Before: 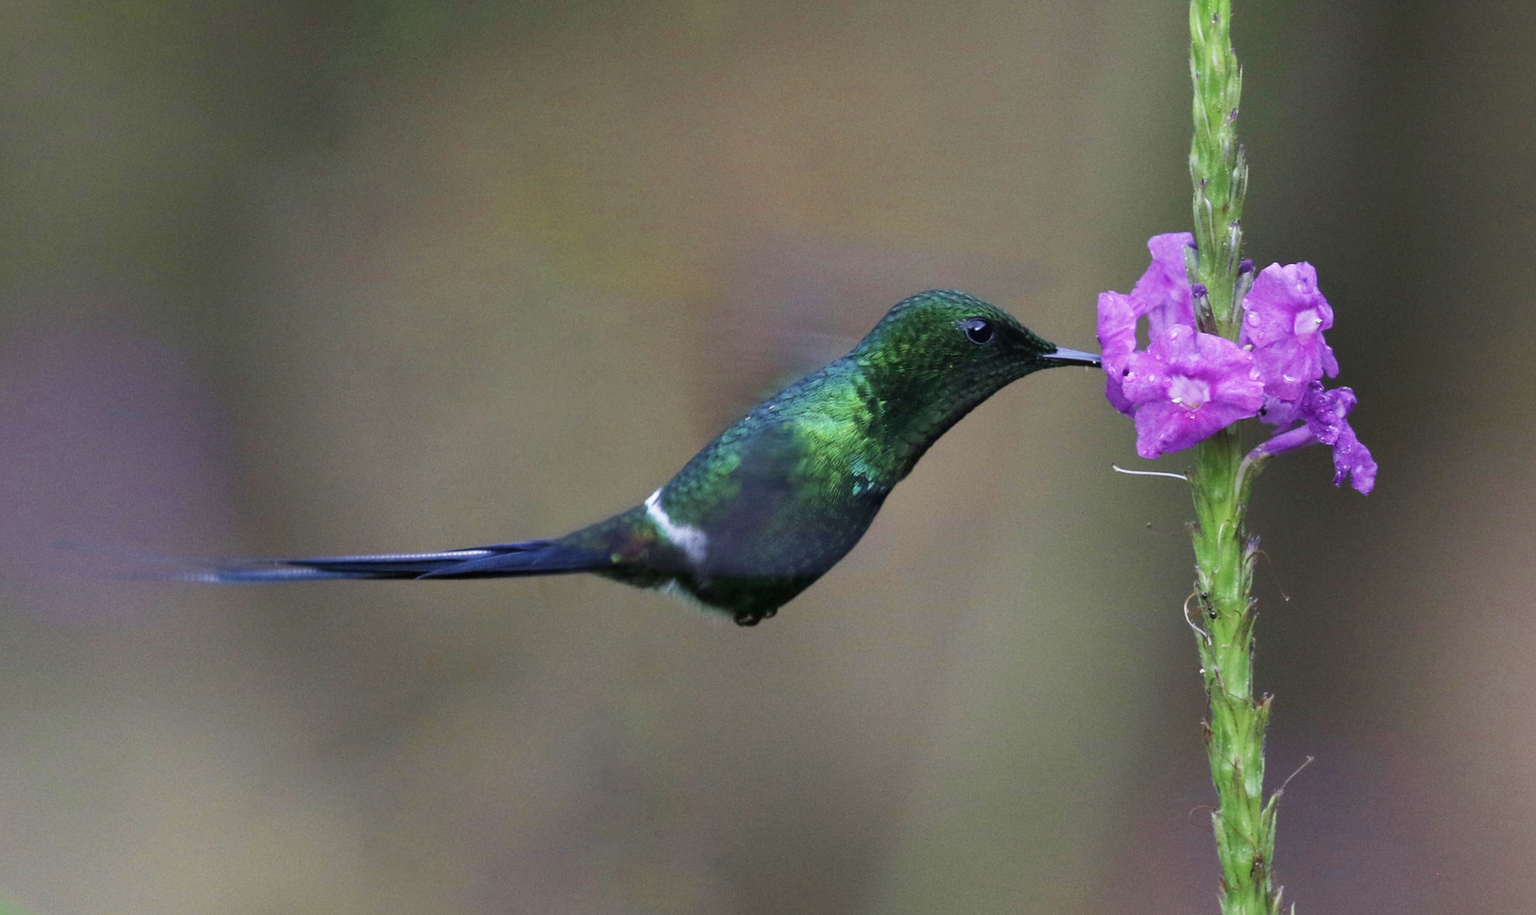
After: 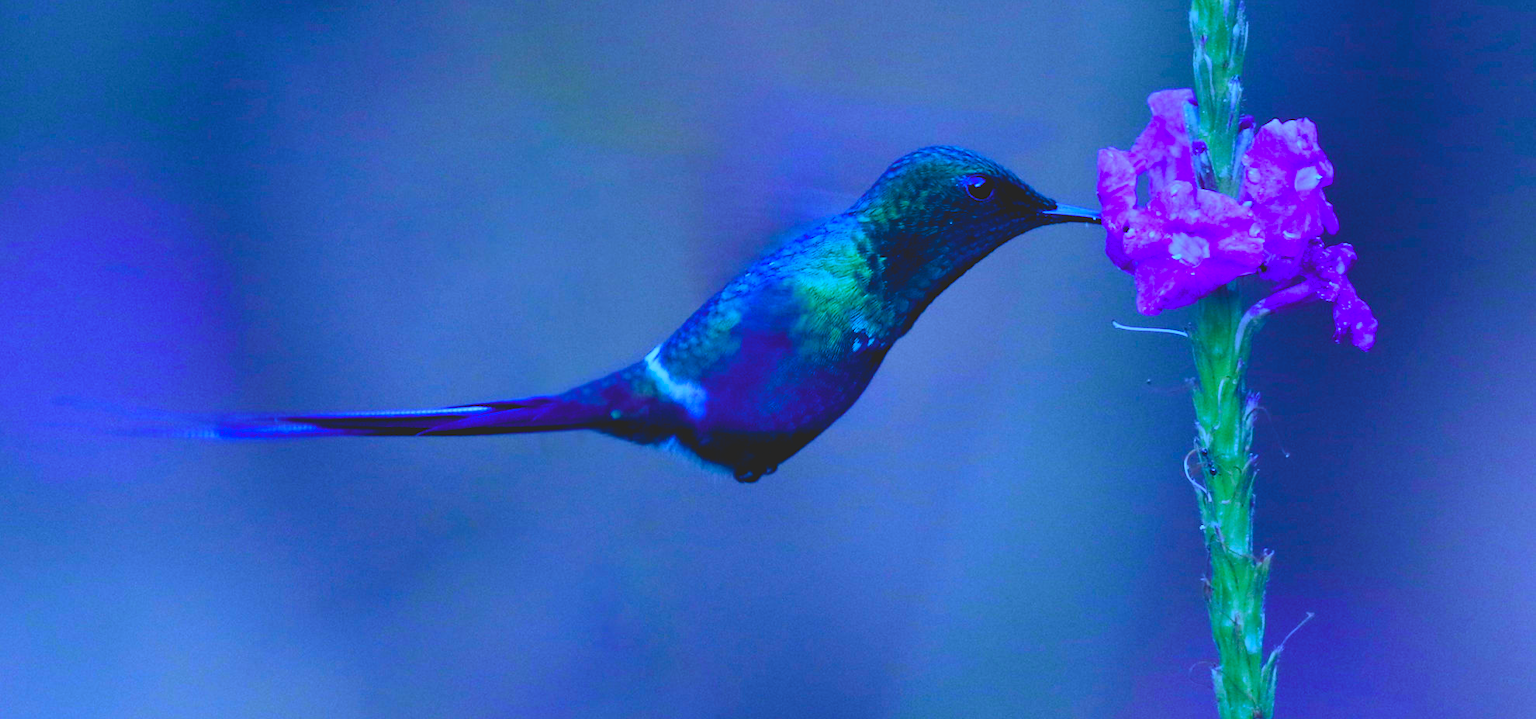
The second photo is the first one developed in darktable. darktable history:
crop and rotate: top 15.774%, bottom 5.506%
color correction: highlights a* -0.137, highlights b* 0.137
contrast brightness saturation: contrast -0.28
color balance rgb: shadows lift › luminance -41.13%, shadows lift › chroma 14.13%, shadows lift › hue 260°, power › luminance -3.76%, power › chroma 0.56%, power › hue 40.37°, highlights gain › luminance 16.81%, highlights gain › chroma 2.94%, highlights gain › hue 260°, global offset › luminance -0.29%, global offset › chroma 0.31%, global offset › hue 260°, perceptual saturation grading › global saturation 20%, perceptual saturation grading › highlights -13.92%, perceptual saturation grading › shadows 50%
white balance: red 0.766, blue 1.537
